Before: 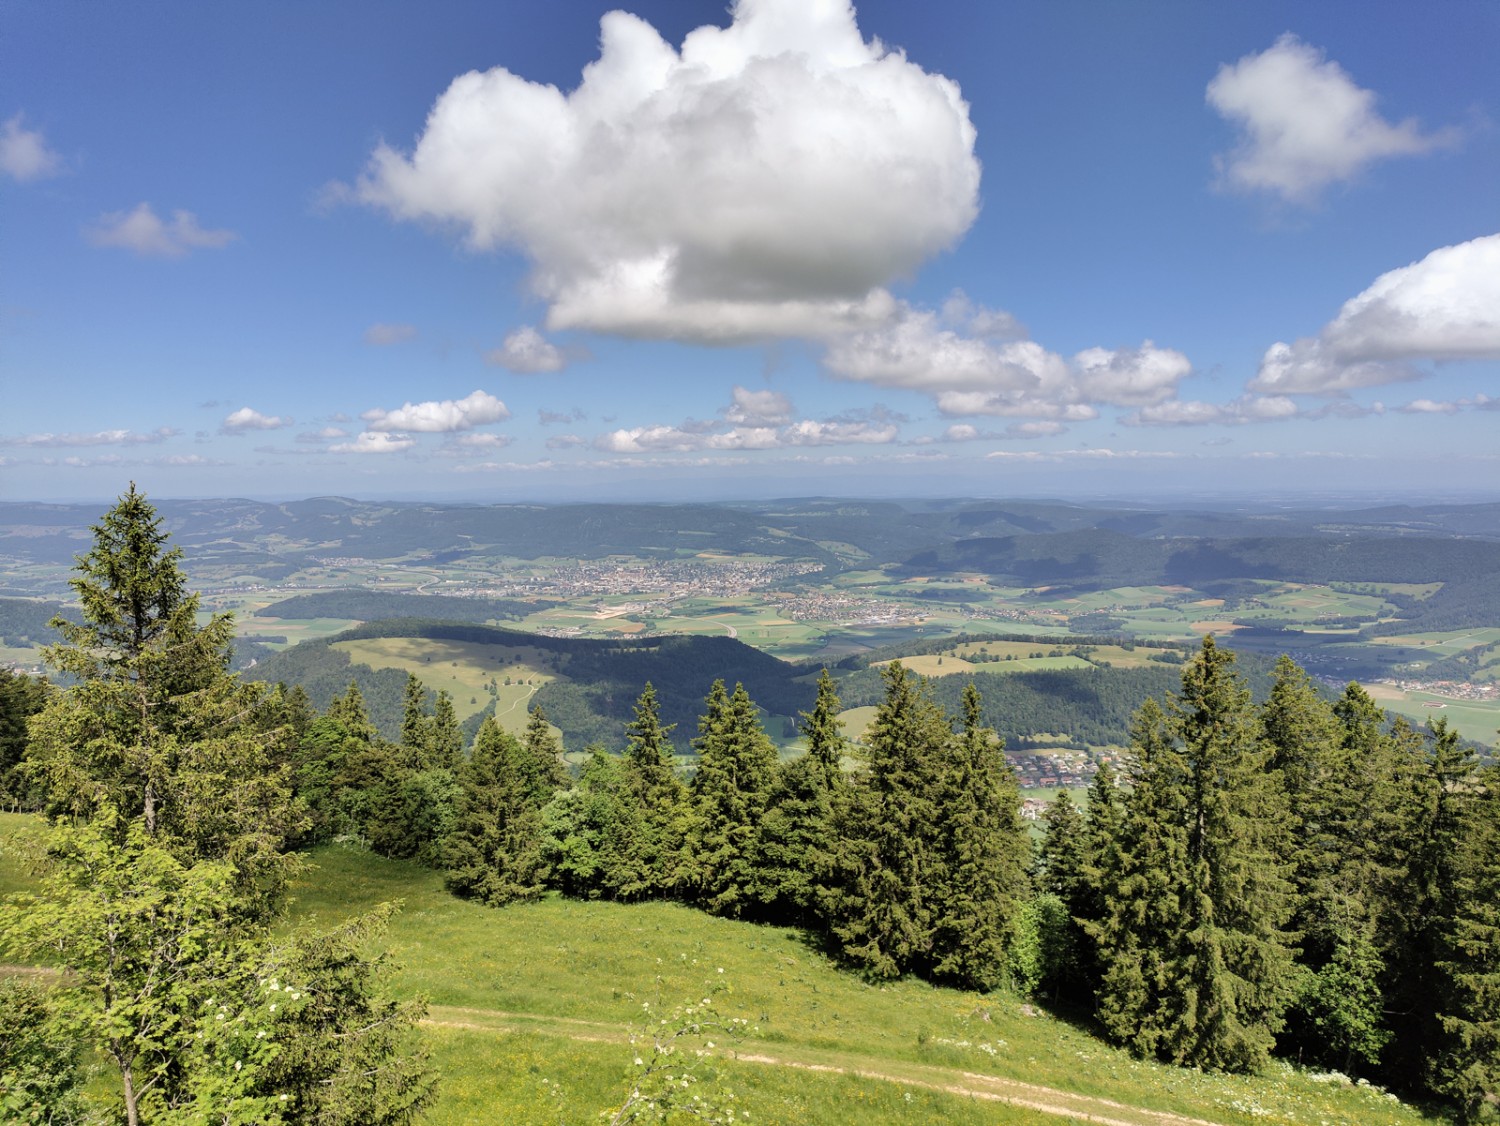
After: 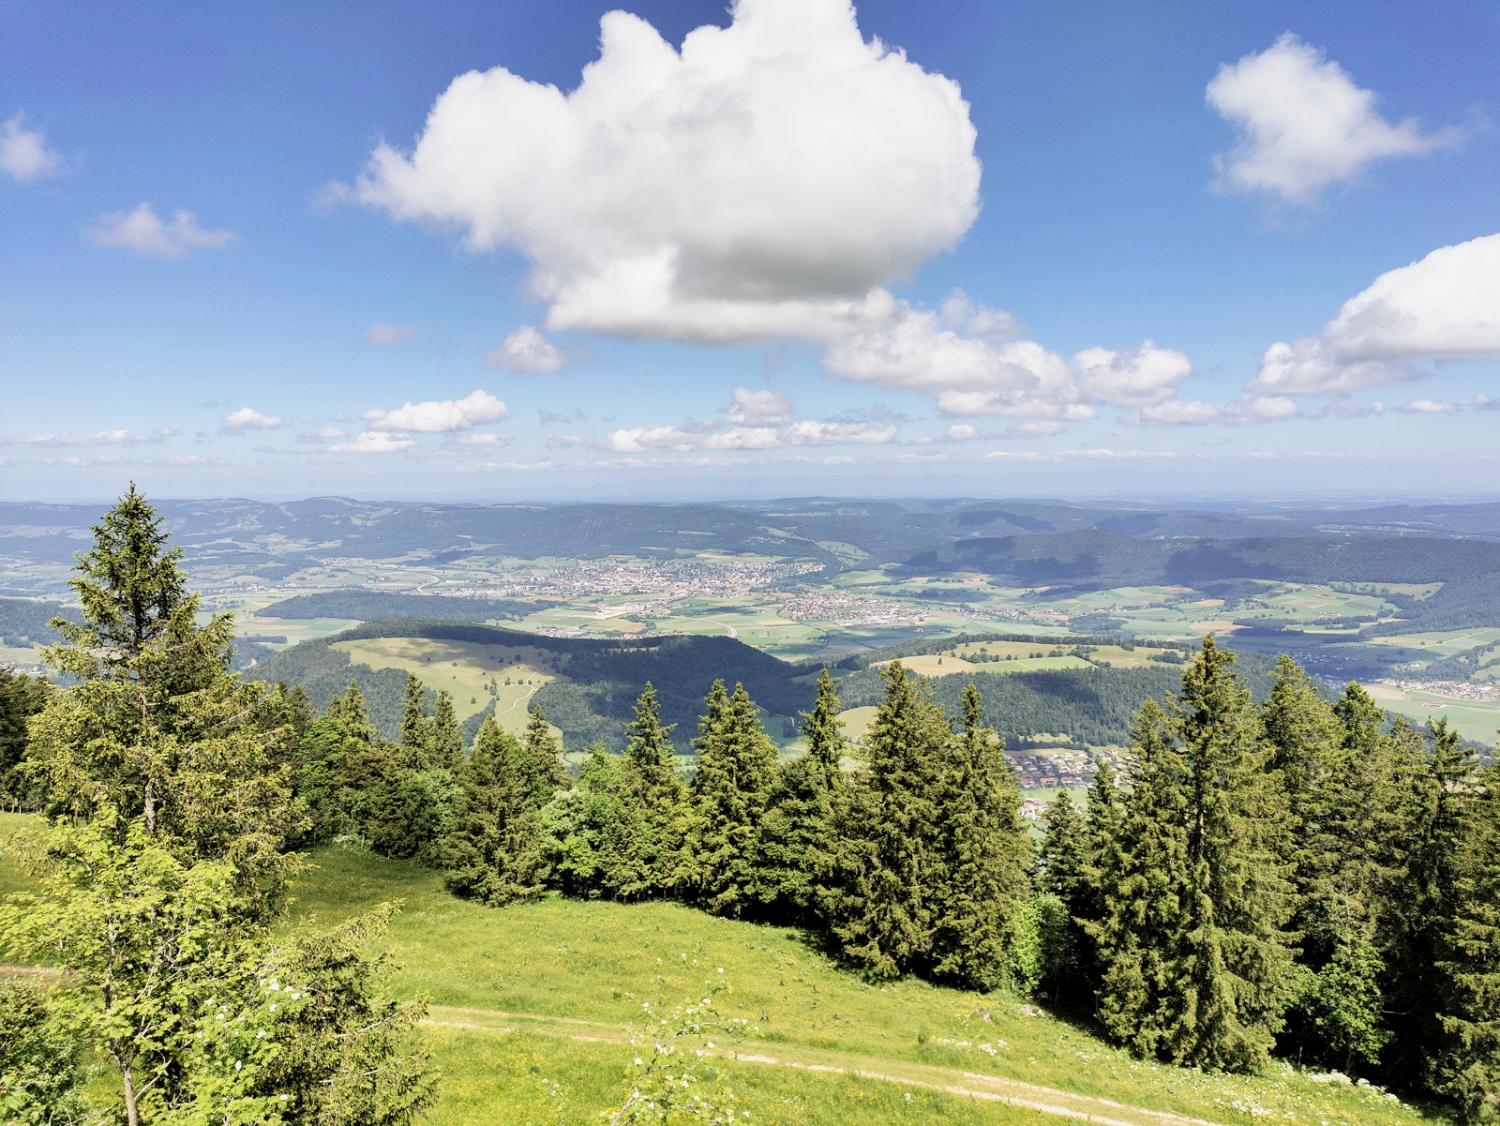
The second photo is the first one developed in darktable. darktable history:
base curve: curves: ch0 [(0, 0) (0.088, 0.125) (0.176, 0.251) (0.354, 0.501) (0.613, 0.749) (1, 0.877)], preserve colors none
local contrast: highlights 102%, shadows 103%, detail 120%, midtone range 0.2
